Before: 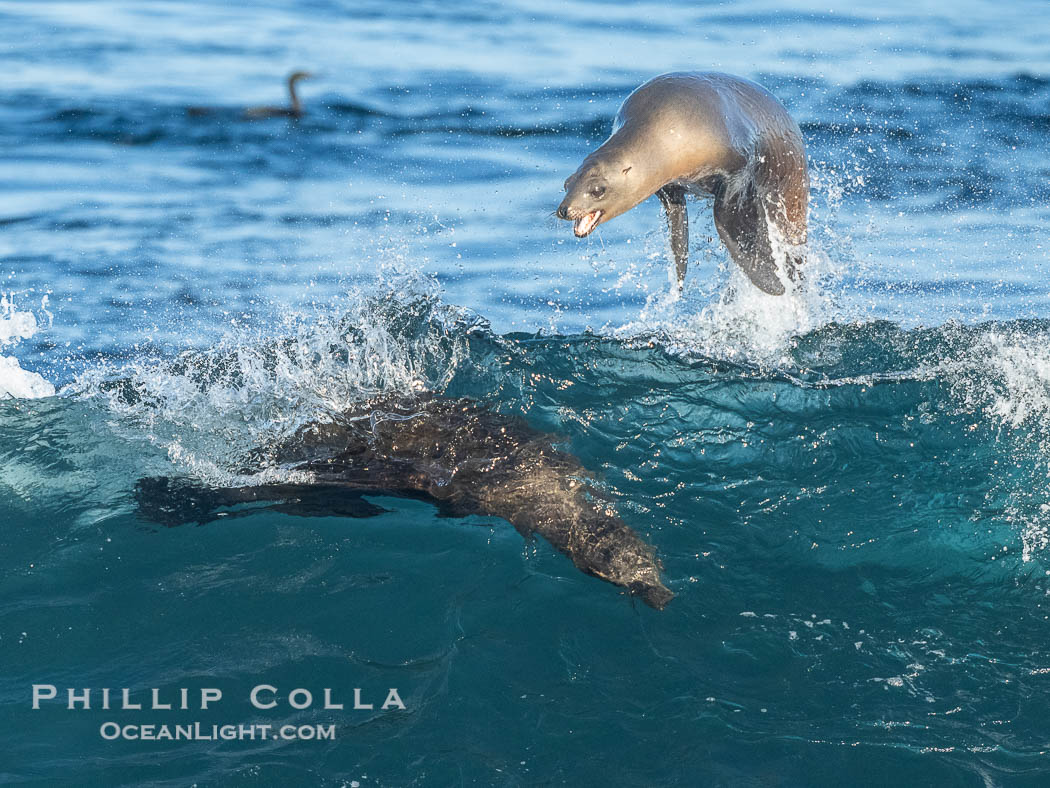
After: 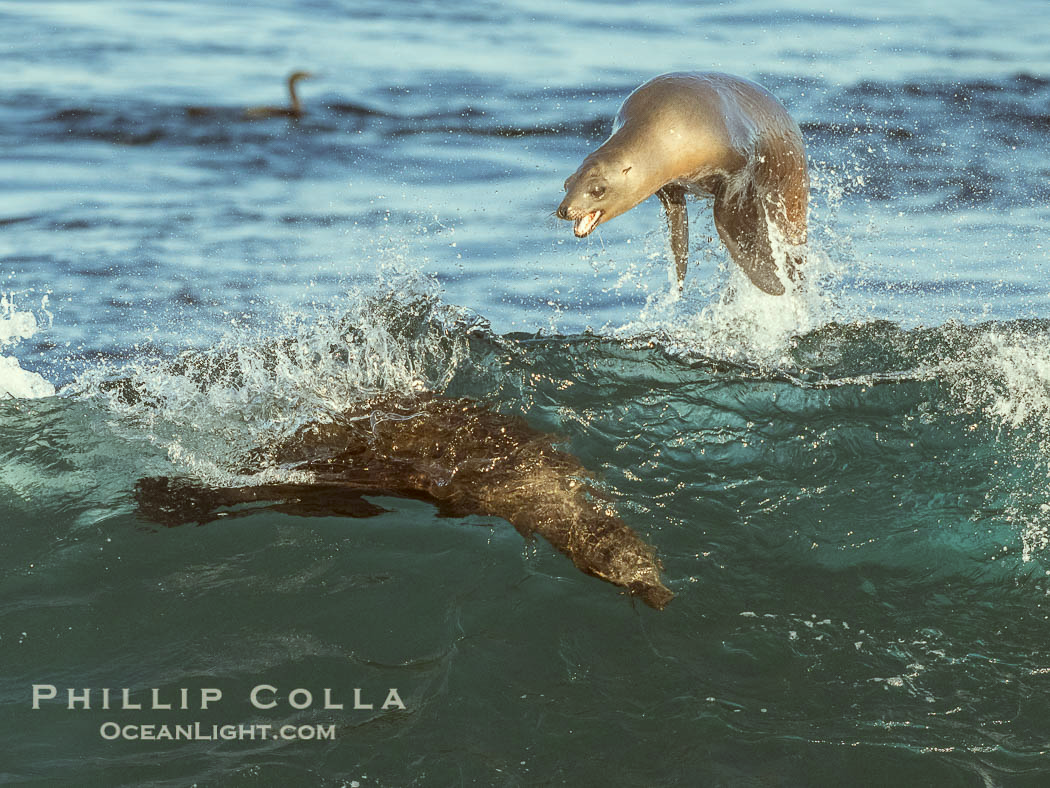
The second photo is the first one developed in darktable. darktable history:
color correction: highlights a* -5.98, highlights b* 9.14, shadows a* 10.86, shadows b* 23.95
